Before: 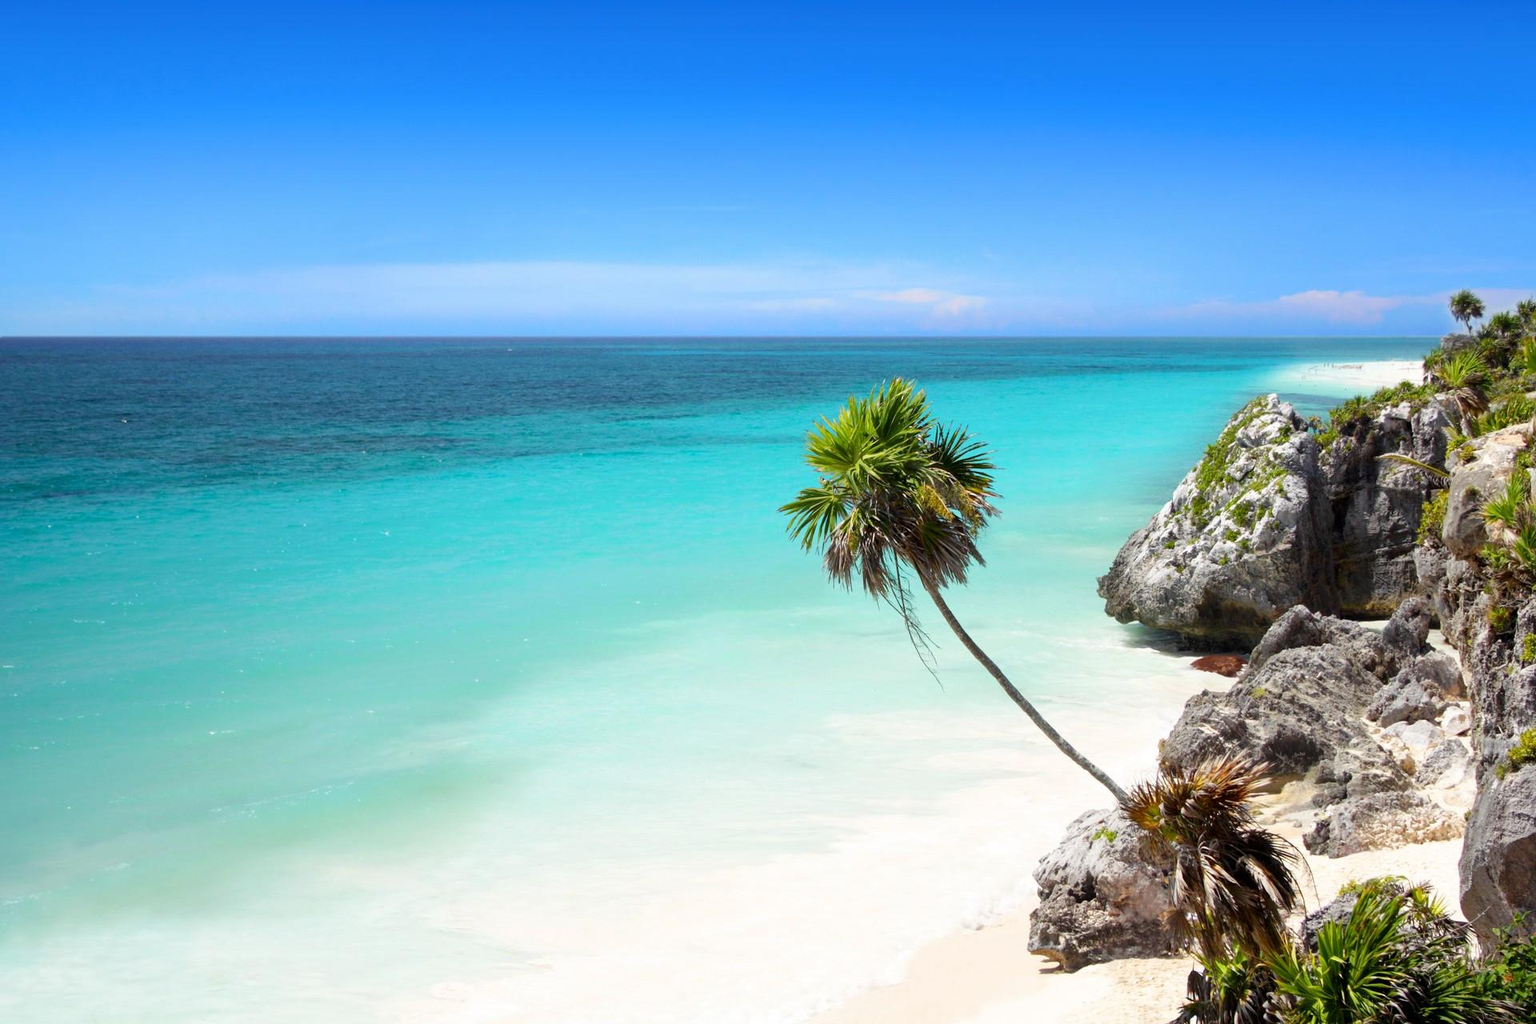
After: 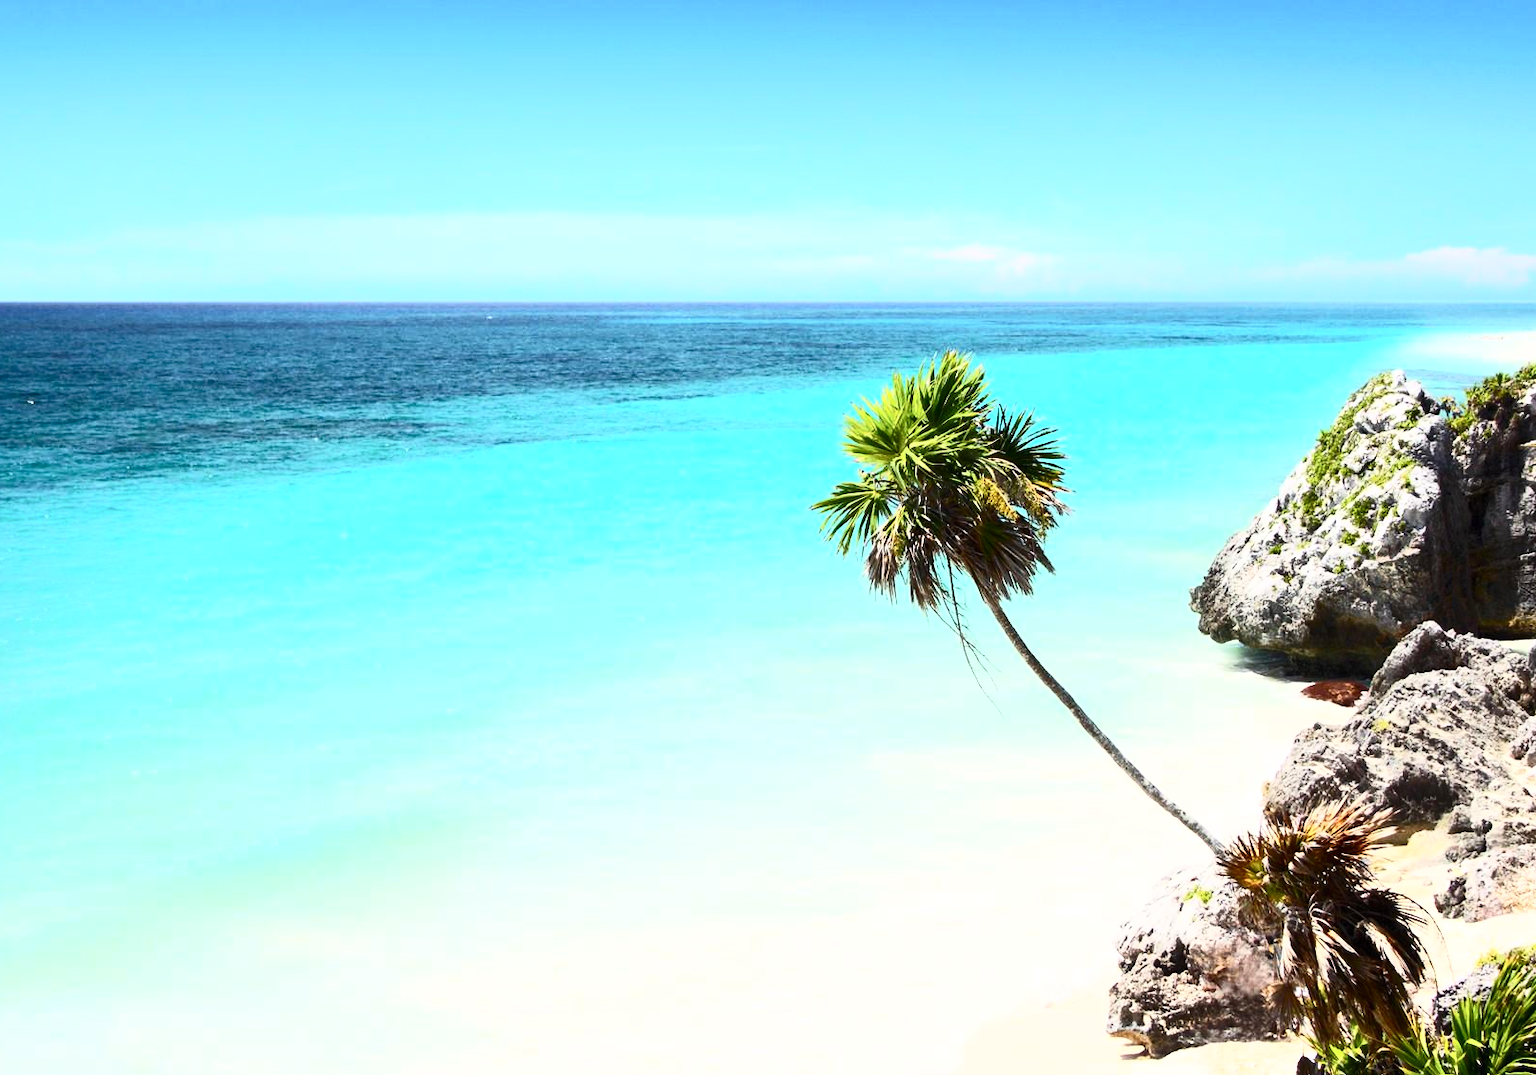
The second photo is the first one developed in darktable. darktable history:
crop: left 6.446%, top 8.188%, right 9.538%, bottom 3.548%
contrast brightness saturation: contrast 0.62, brightness 0.34, saturation 0.14
